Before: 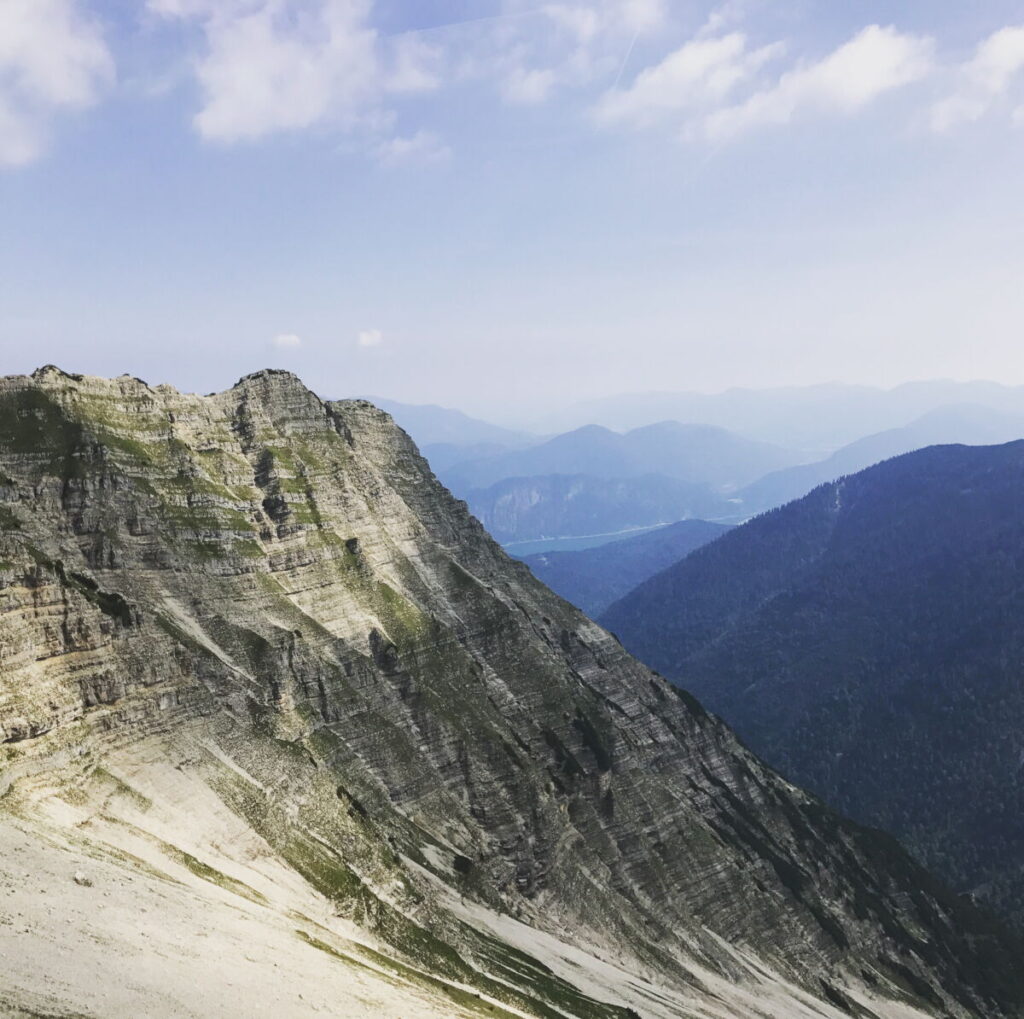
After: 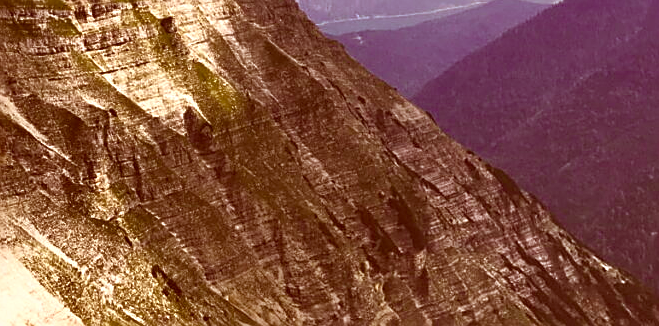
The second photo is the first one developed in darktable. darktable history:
color balance rgb: linear chroma grading › global chroma 9%, perceptual saturation grading › global saturation 36%, perceptual saturation grading › shadows 35%, perceptual brilliance grading › global brilliance 15%, perceptual brilliance grading › shadows -35%, global vibrance 15%
color correction: highlights a* 9.03, highlights b* 8.71, shadows a* 40, shadows b* 40, saturation 0.8
sharpen: on, module defaults
crop: left 18.091%, top 51.13%, right 17.525%, bottom 16.85%
tone equalizer: -7 EV -0.63 EV, -6 EV 1 EV, -5 EV -0.45 EV, -4 EV 0.43 EV, -3 EV 0.41 EV, -2 EV 0.15 EV, -1 EV -0.15 EV, +0 EV -0.39 EV, smoothing diameter 25%, edges refinement/feathering 10, preserve details guided filter
